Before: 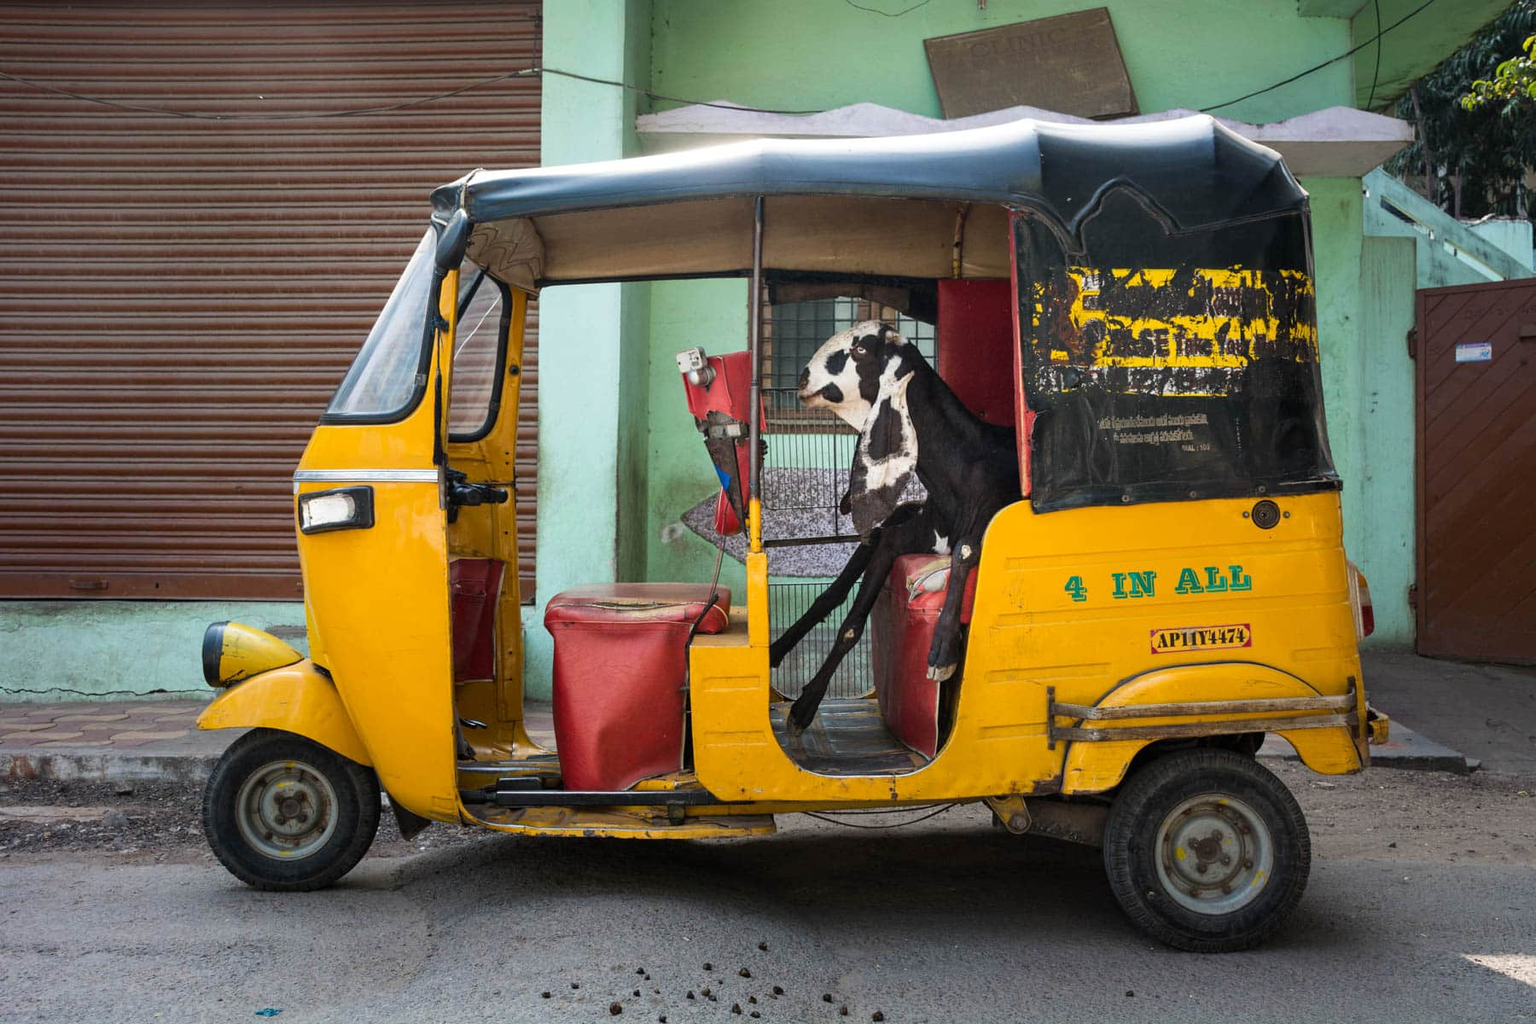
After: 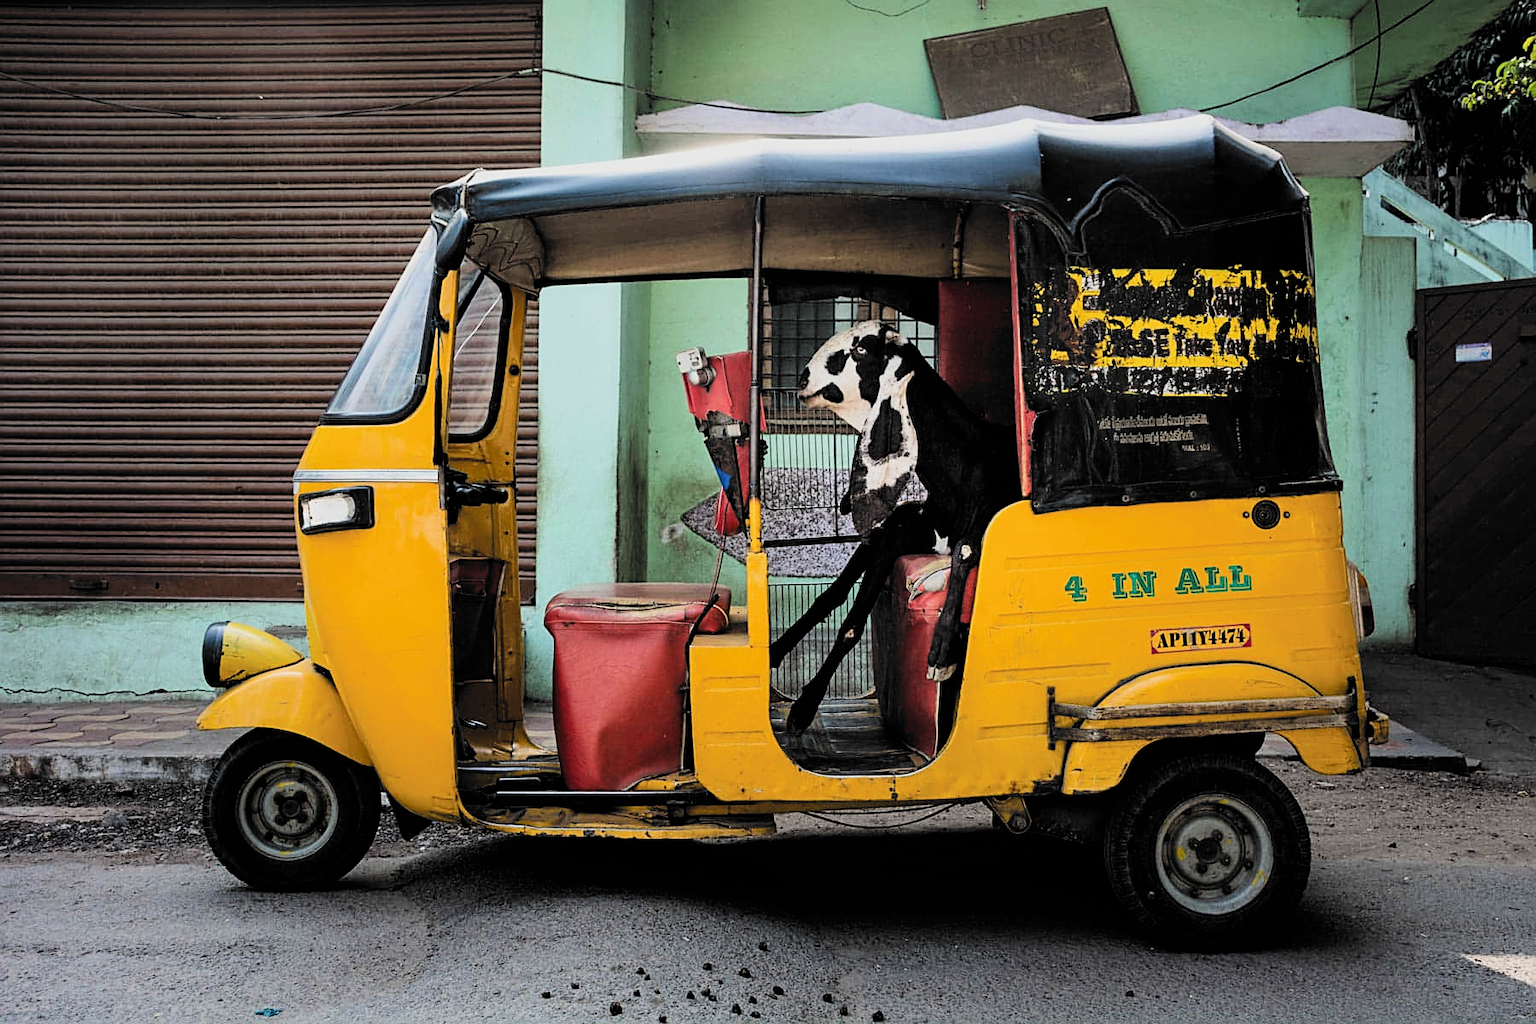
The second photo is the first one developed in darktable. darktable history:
filmic rgb: black relative exposure -5.08 EV, white relative exposure 3.98 EV, hardness 2.91, contrast 1.407, highlights saturation mix -28.7%, color science v6 (2022)
sharpen: on, module defaults
